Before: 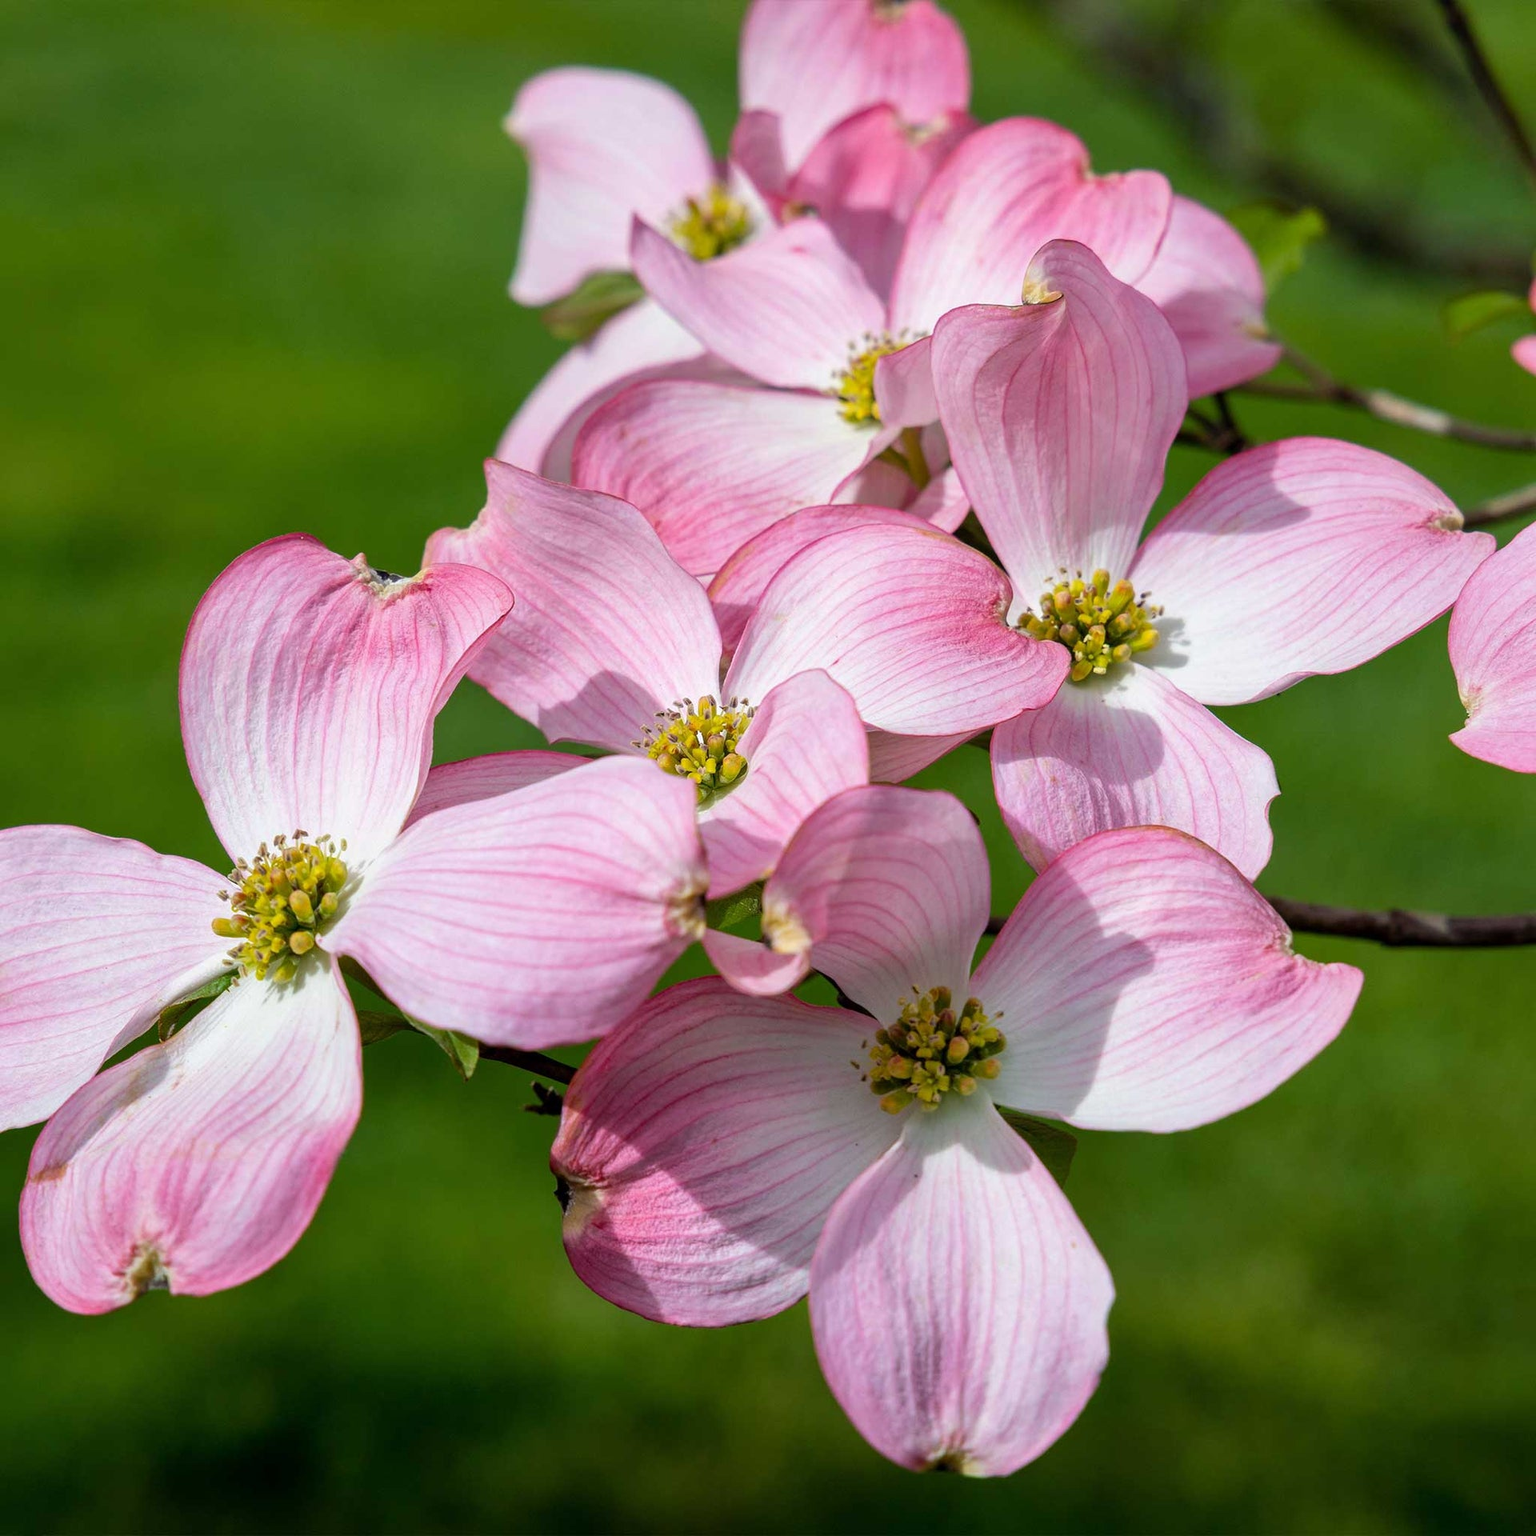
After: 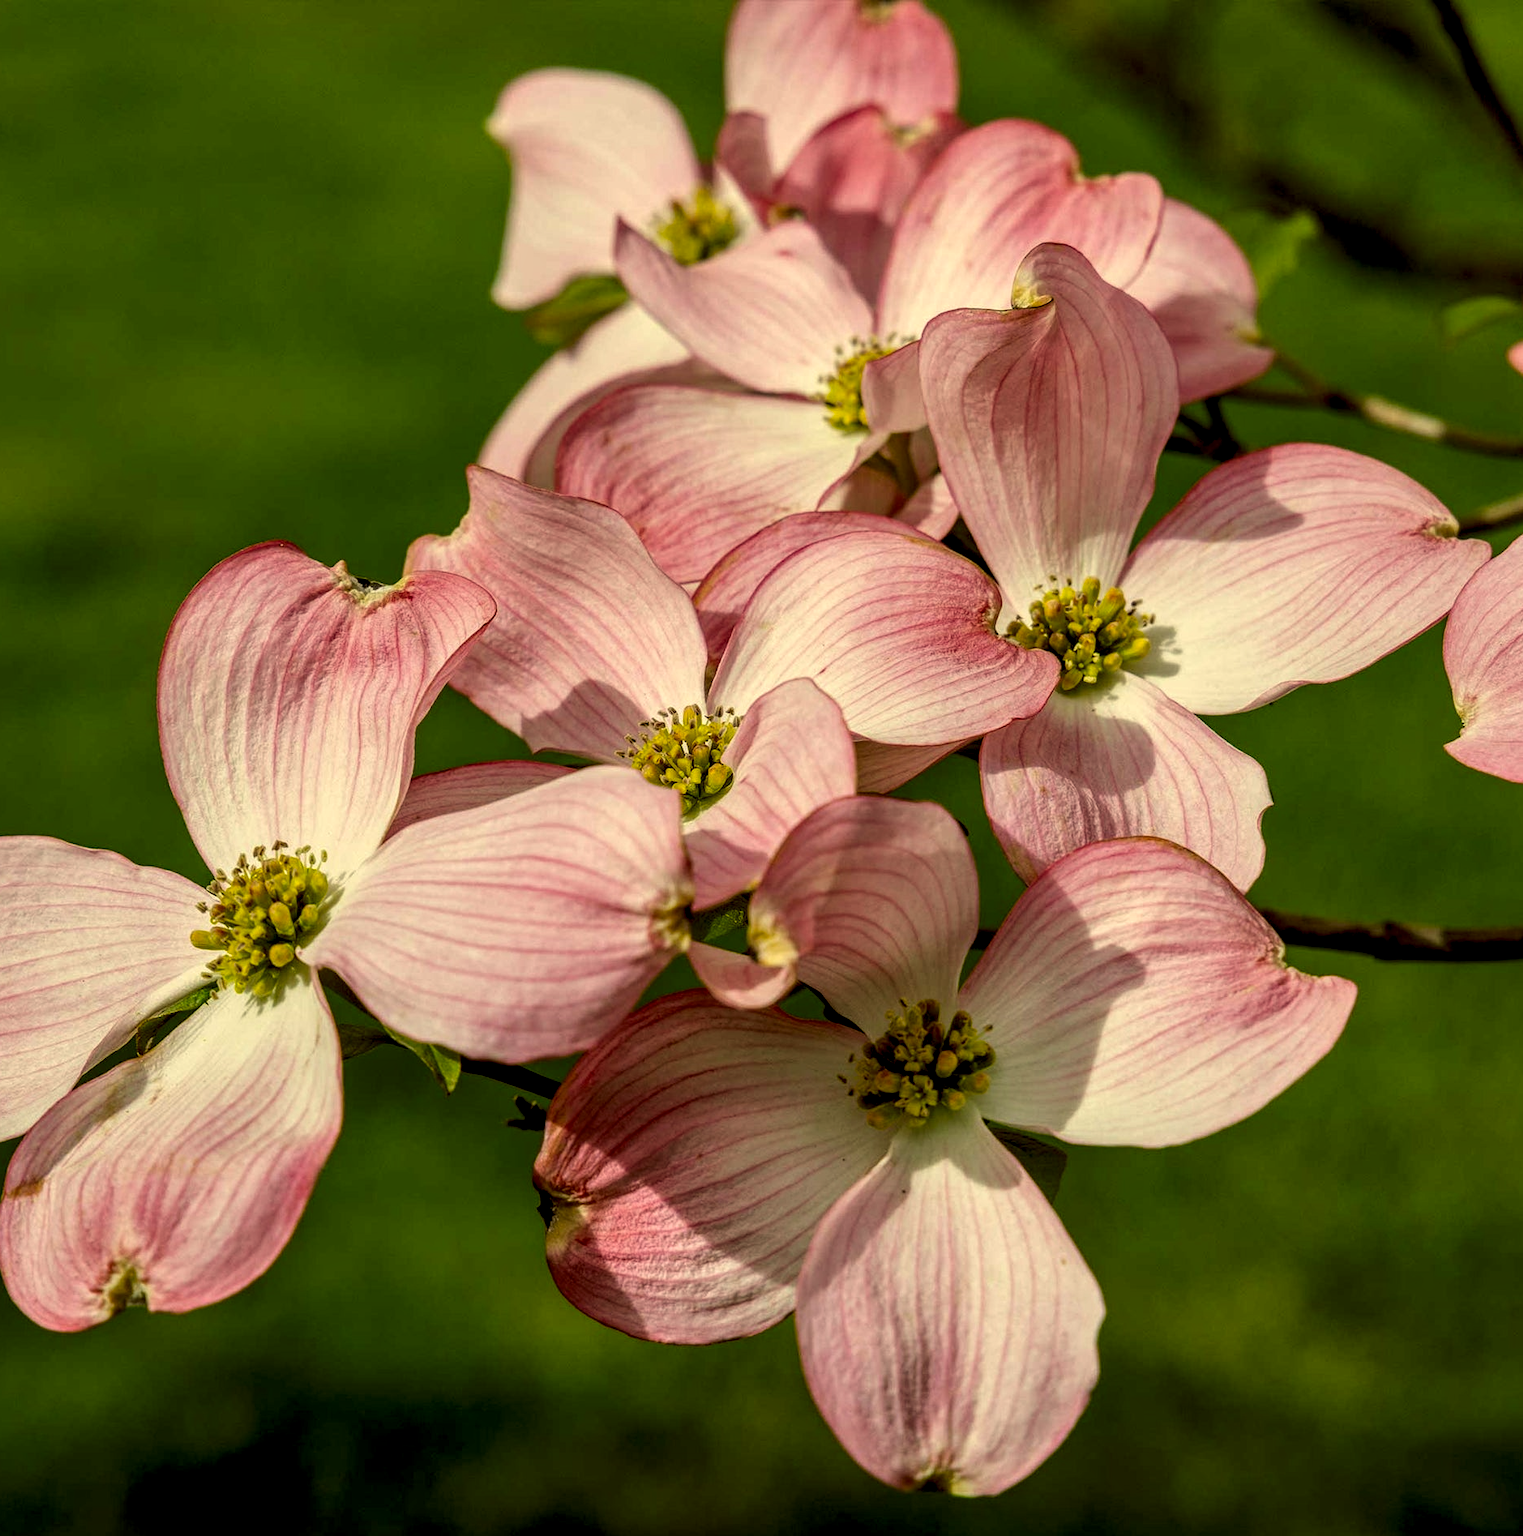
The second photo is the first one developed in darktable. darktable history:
crop and rotate: left 1.566%, right 0.518%, bottom 1.276%
exposure: exposure -0.451 EV, compensate exposure bias true, compensate highlight preservation false
levels: levels [0, 0.51, 1]
color correction: highlights a* 0.167, highlights b* 29.31, shadows a* -0.191, shadows b* 21.42
local contrast: highlights 60%, shadows 61%, detail 160%
